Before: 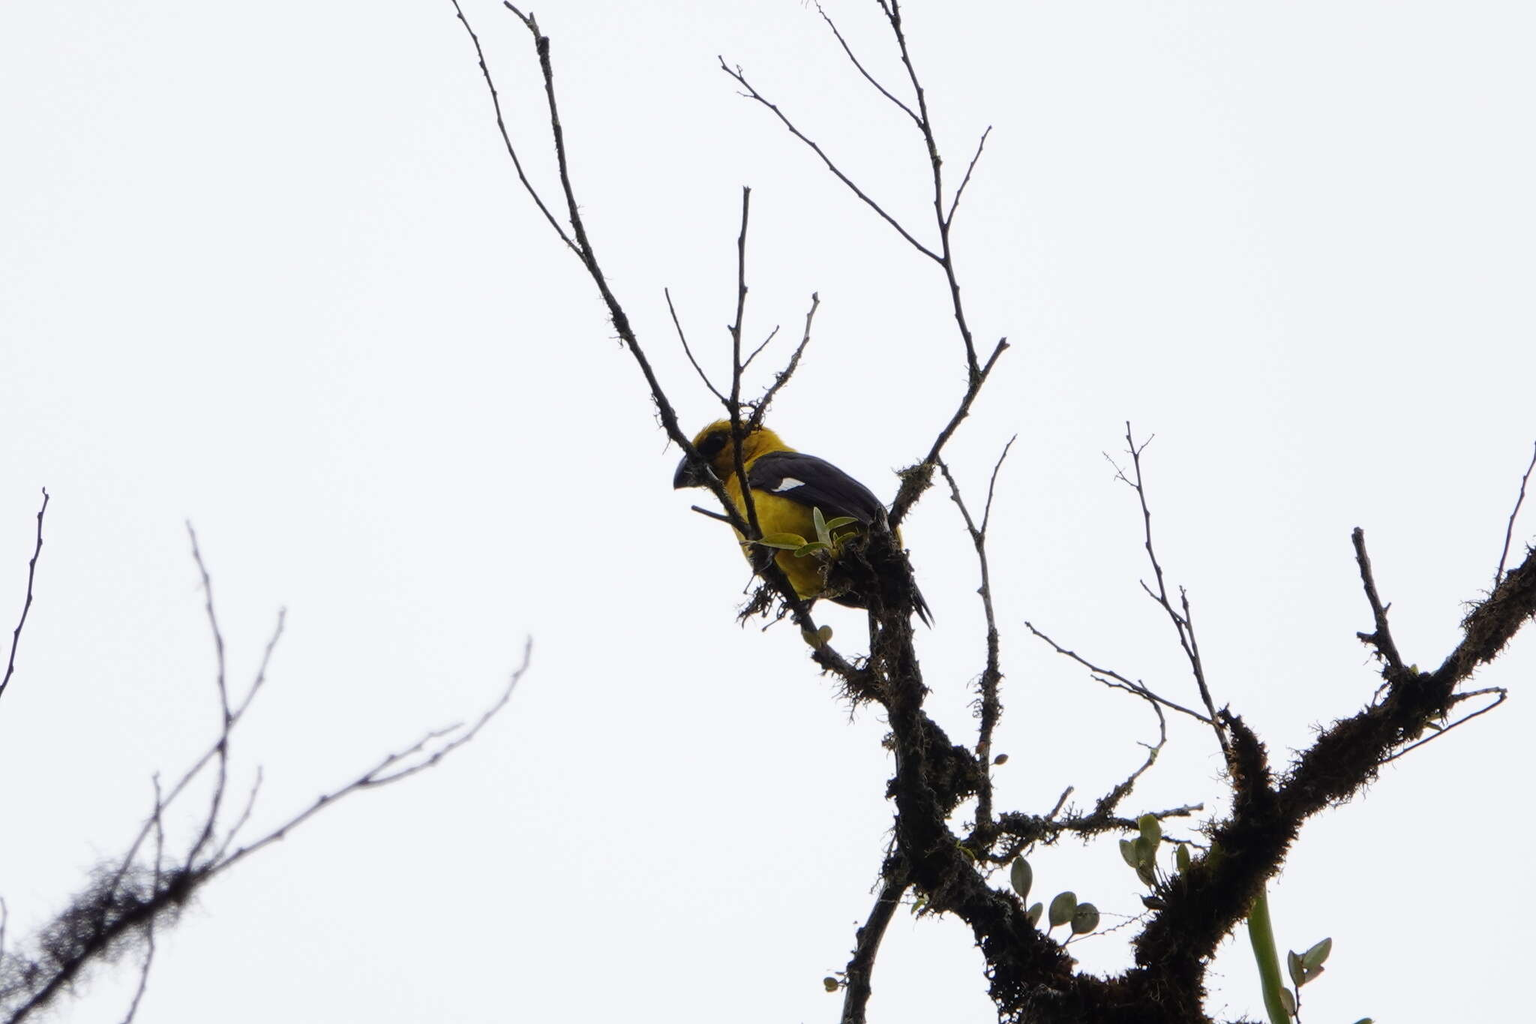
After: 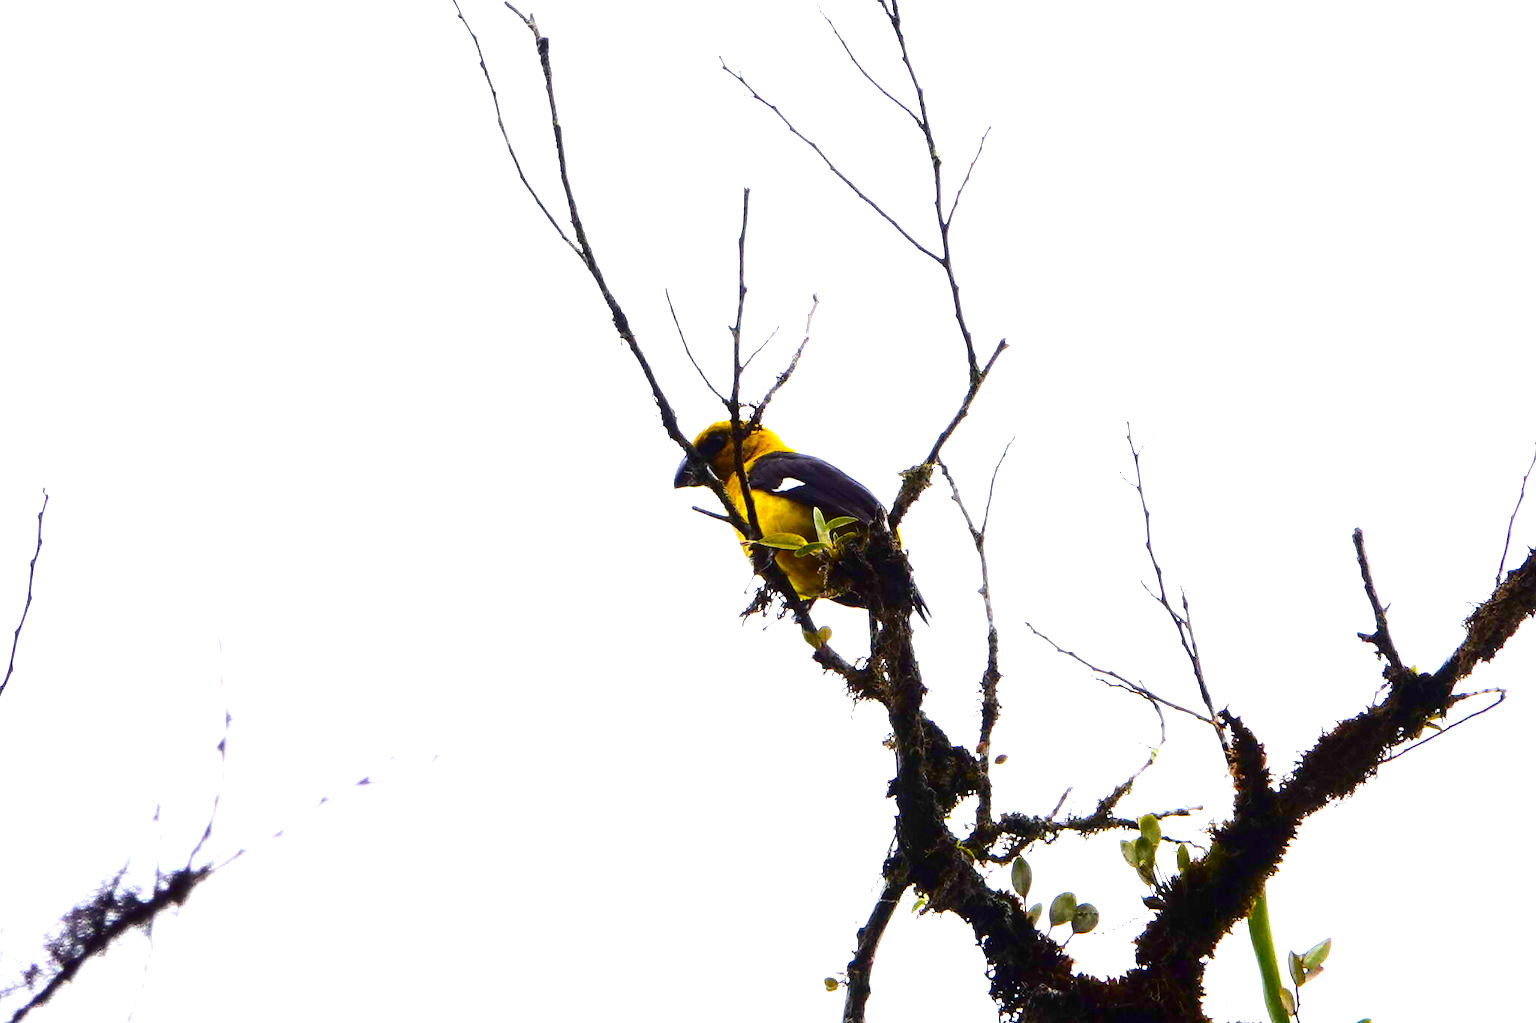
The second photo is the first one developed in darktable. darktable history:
exposure: black level correction 0, exposure 1.2 EV, compensate highlight preservation false
color balance rgb: shadows lift › hue 86.18°, perceptual saturation grading › global saturation 19.488%, perceptual brilliance grading › global brilliance 12.667%, global vibrance 34.674%
contrast brightness saturation: contrast 0.211, brightness -0.112, saturation 0.211
